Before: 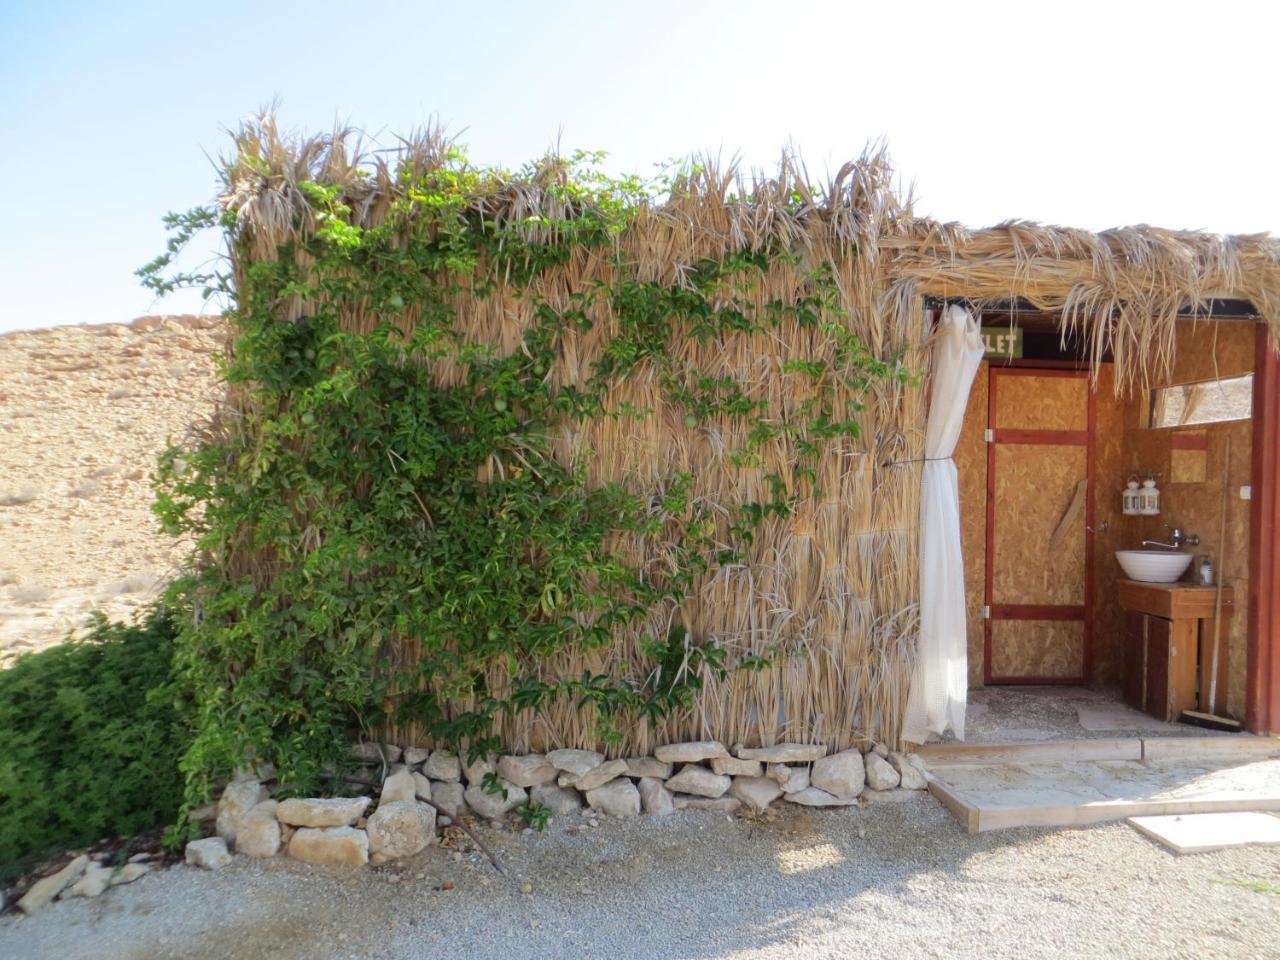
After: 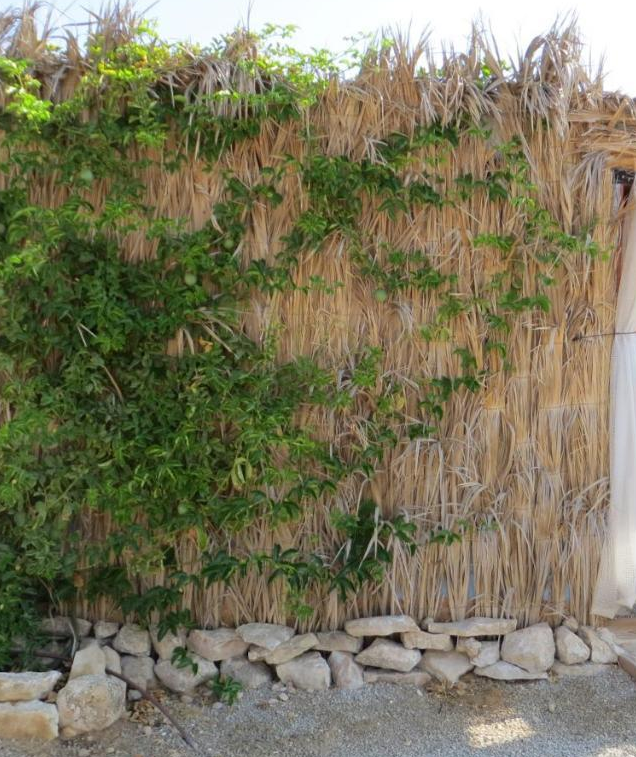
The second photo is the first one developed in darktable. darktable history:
crop and rotate: angle 0.018°, left 24.245%, top 13.193%, right 25.969%, bottom 7.842%
